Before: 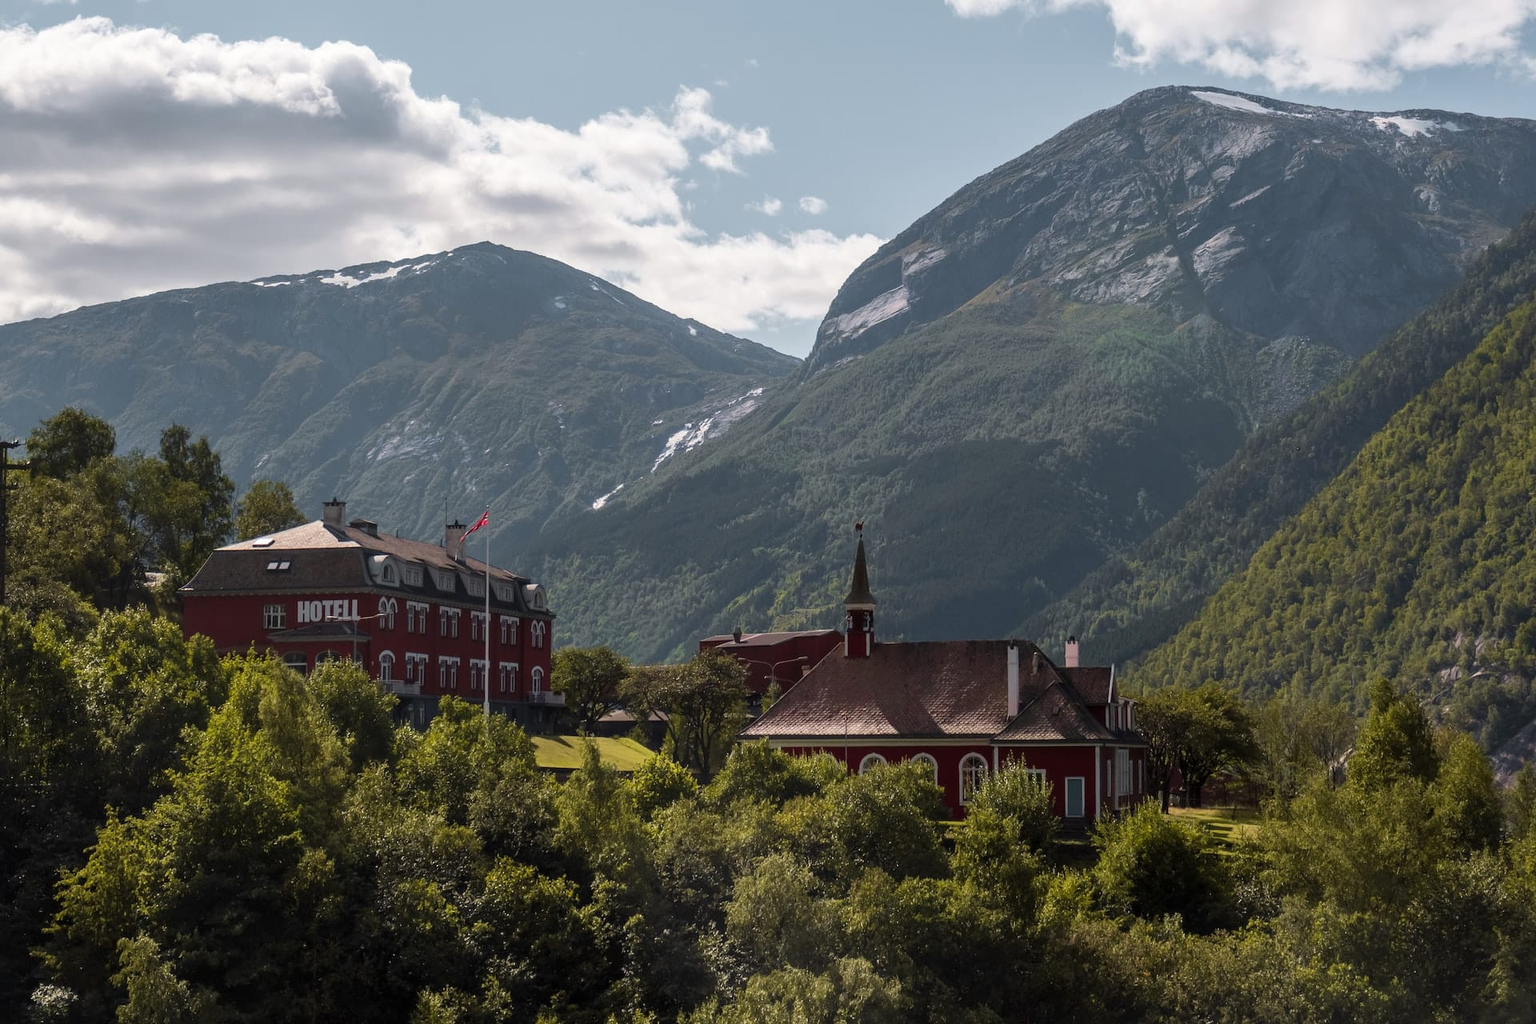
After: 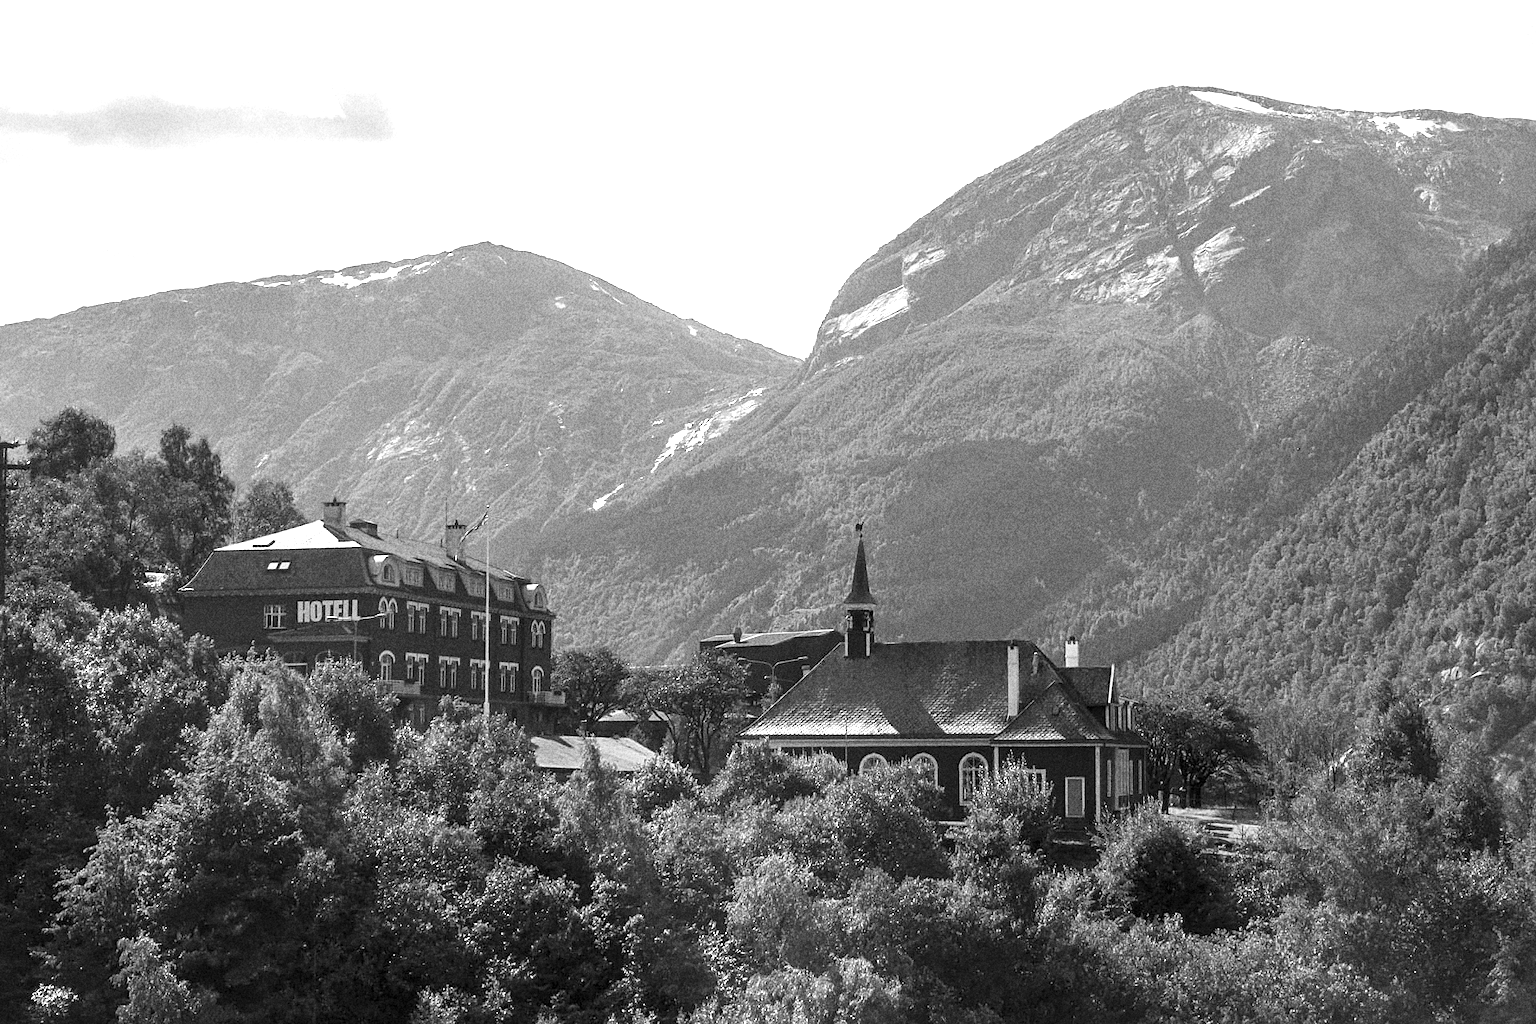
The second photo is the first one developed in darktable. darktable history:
sharpen: amount 0.2
grain: coarseness 14.49 ISO, strength 48.04%, mid-tones bias 35%
color calibration: output gray [0.25, 0.35, 0.4, 0], x 0.383, y 0.372, temperature 3905.17 K
exposure: black level correction 0, exposure 1.379 EV, compensate exposure bias true, compensate highlight preservation false
